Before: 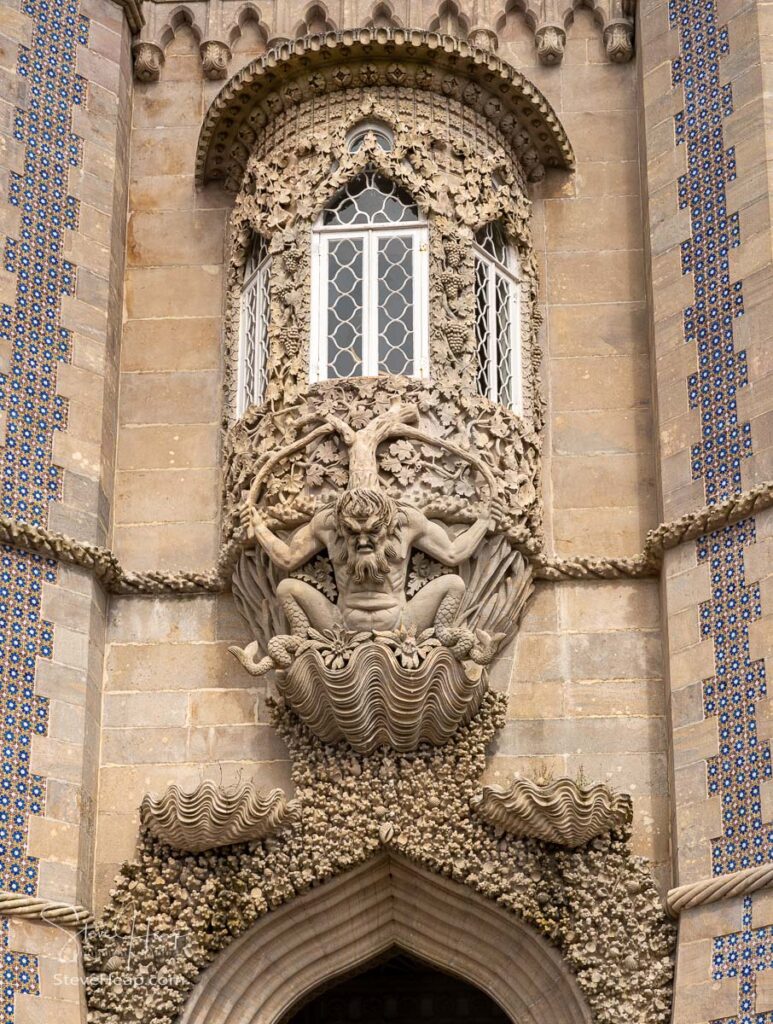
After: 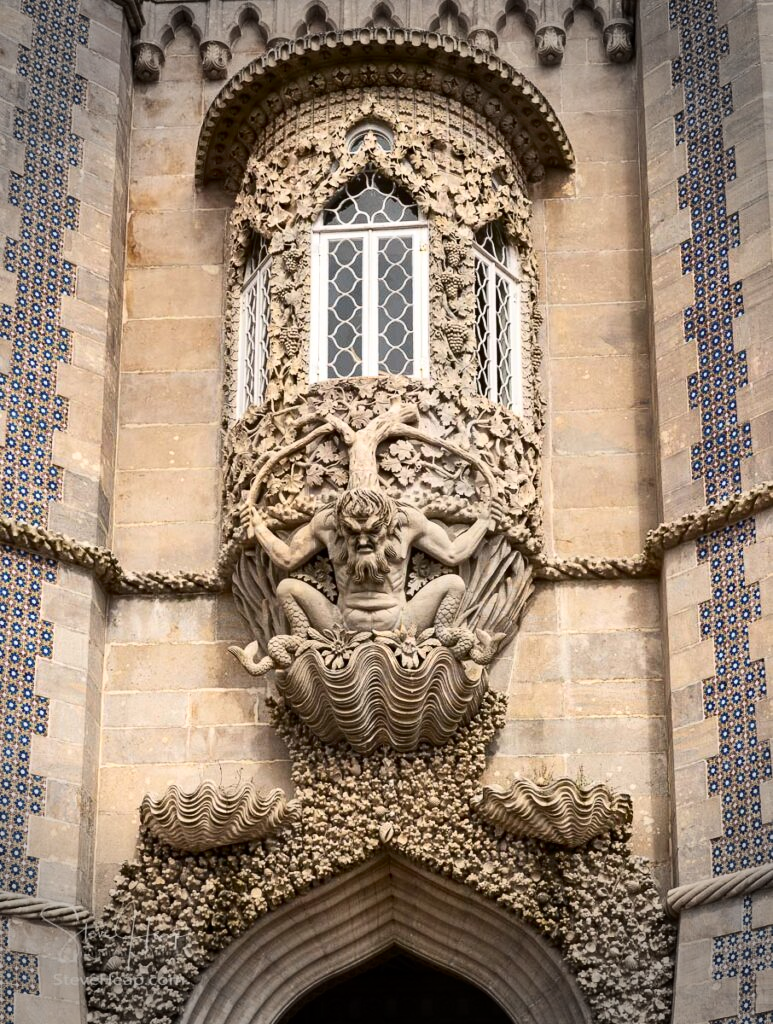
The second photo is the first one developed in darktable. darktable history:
vignetting: fall-off start 77.07%, fall-off radius 27.75%, width/height ratio 0.978
contrast brightness saturation: contrast 0.225
tone equalizer: mask exposure compensation -0.508 EV
